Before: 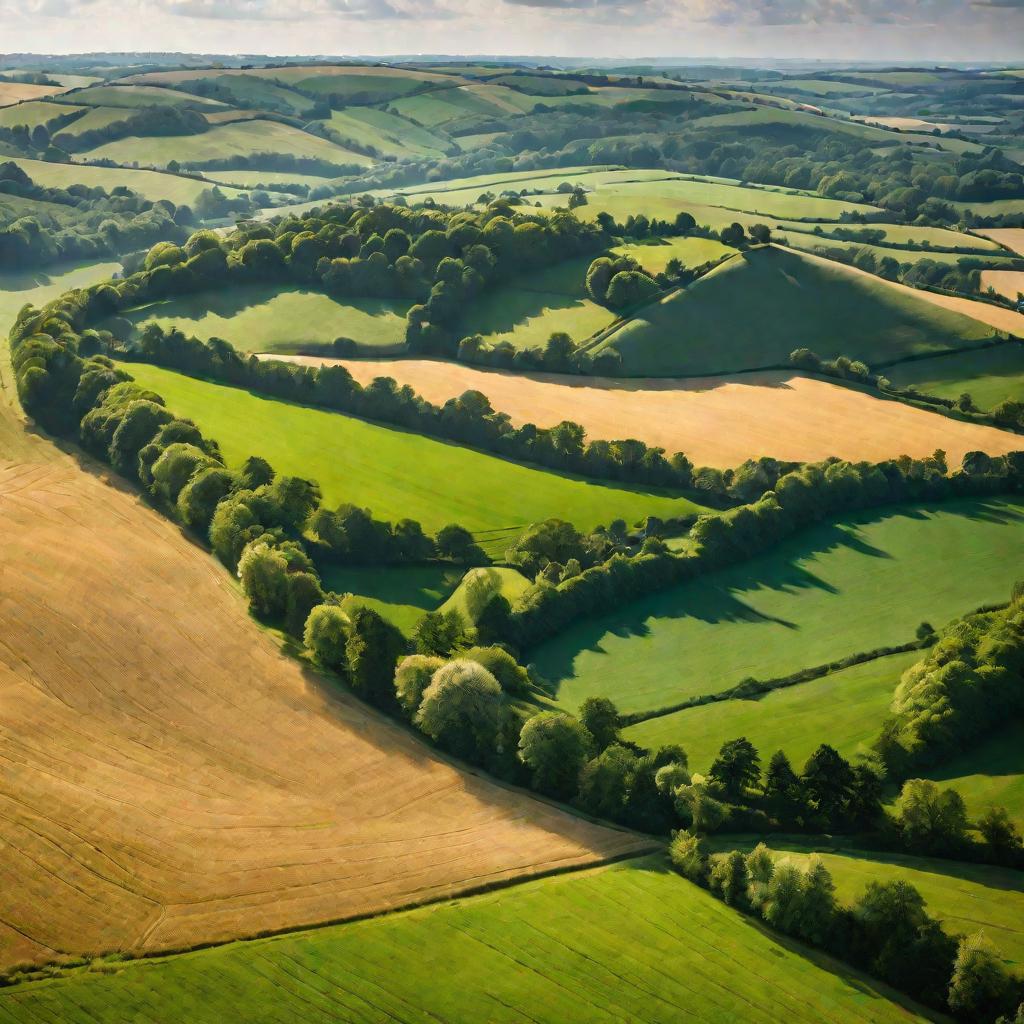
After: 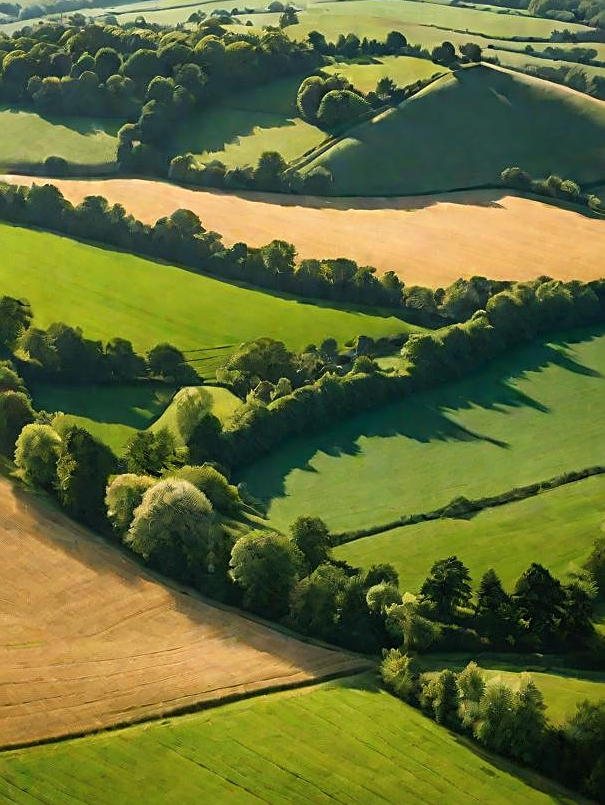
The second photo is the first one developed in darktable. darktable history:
sharpen: on, module defaults
crop and rotate: left 28.256%, top 17.734%, right 12.656%, bottom 3.573%
color balance: input saturation 99%
